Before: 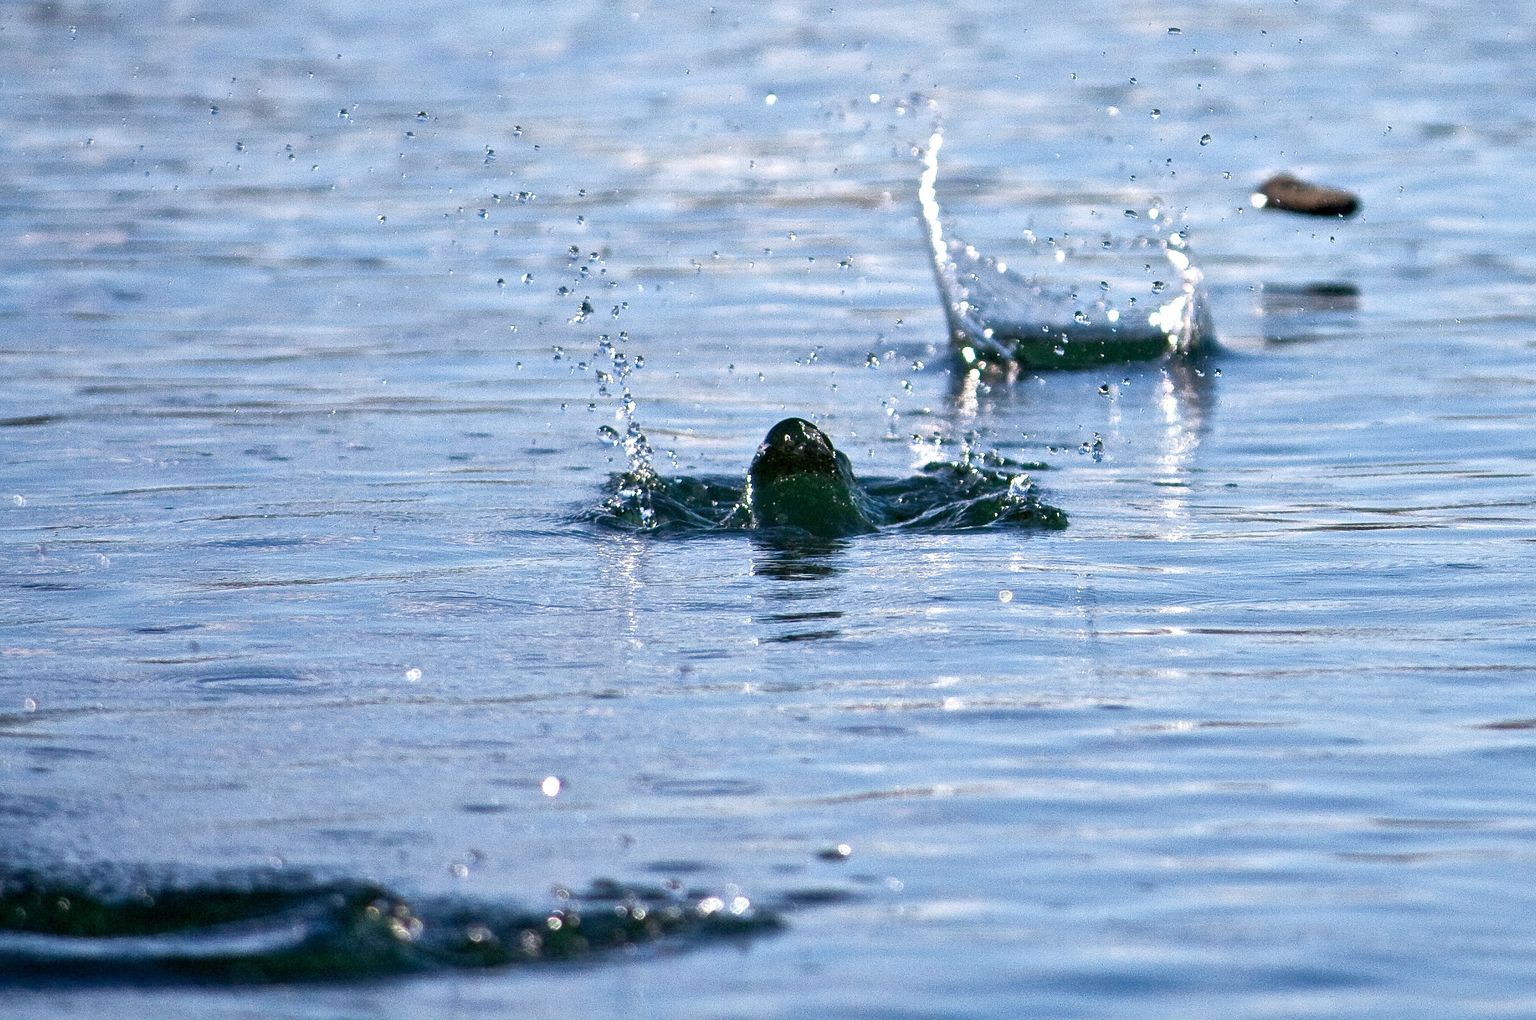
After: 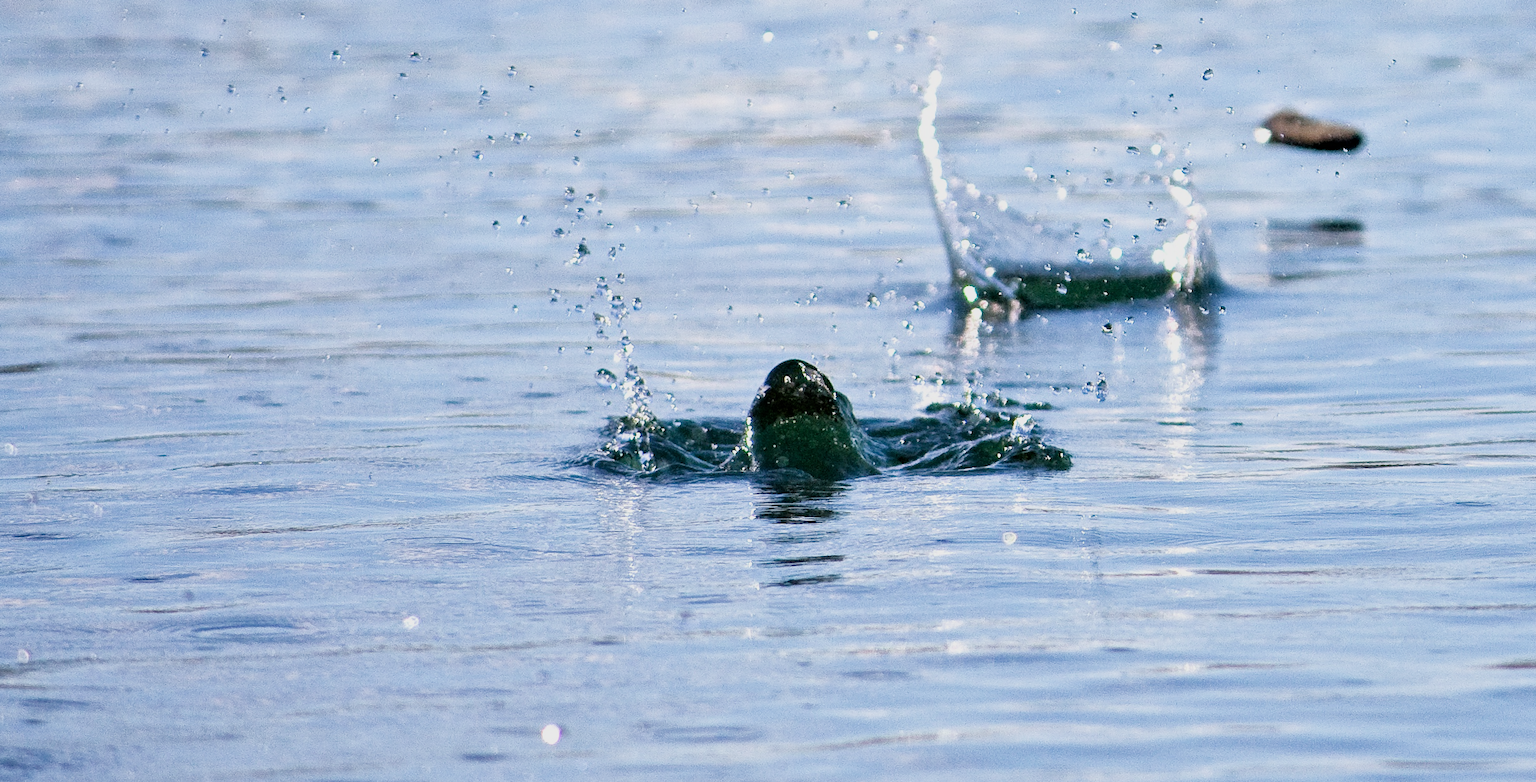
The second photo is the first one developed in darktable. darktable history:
crop: top 5.667%, bottom 17.637%
rotate and perspective: rotation -0.45°, automatic cropping original format, crop left 0.008, crop right 0.992, crop top 0.012, crop bottom 0.988
filmic rgb: black relative exposure -7.65 EV, white relative exposure 4.56 EV, hardness 3.61
exposure: exposure 0.657 EV, compensate highlight preservation false
